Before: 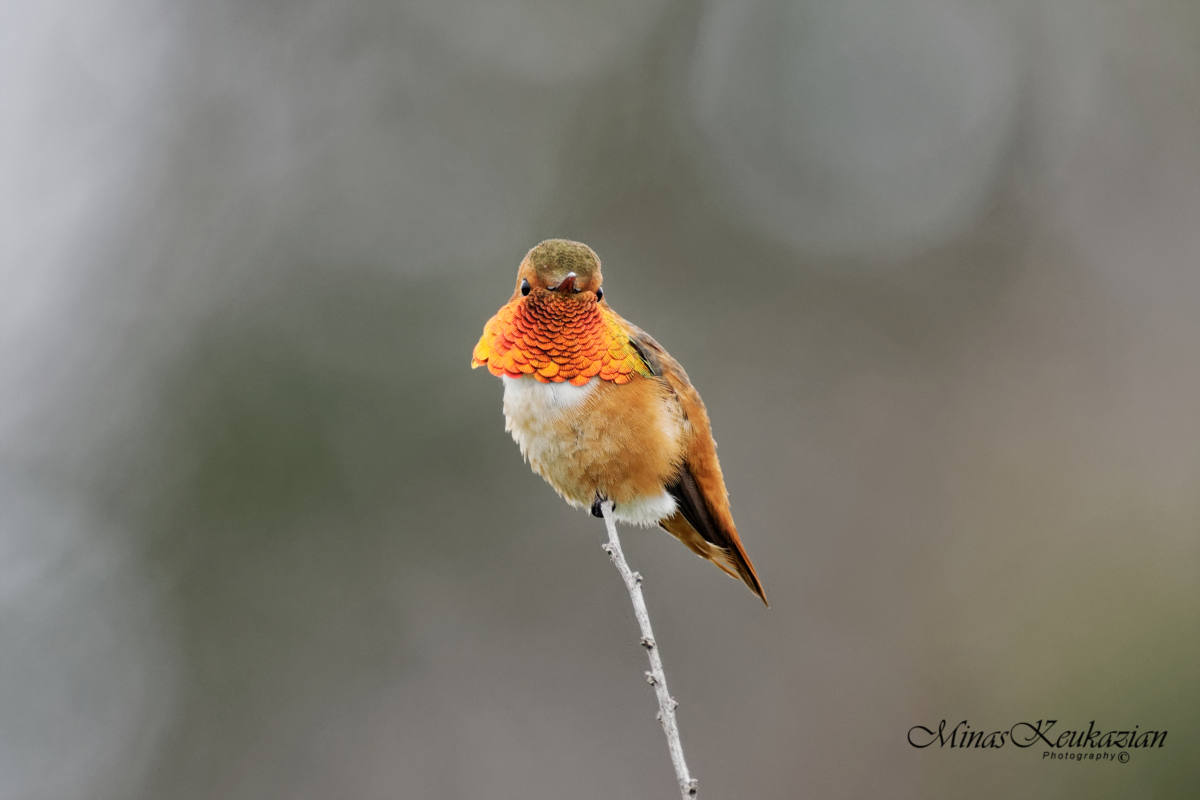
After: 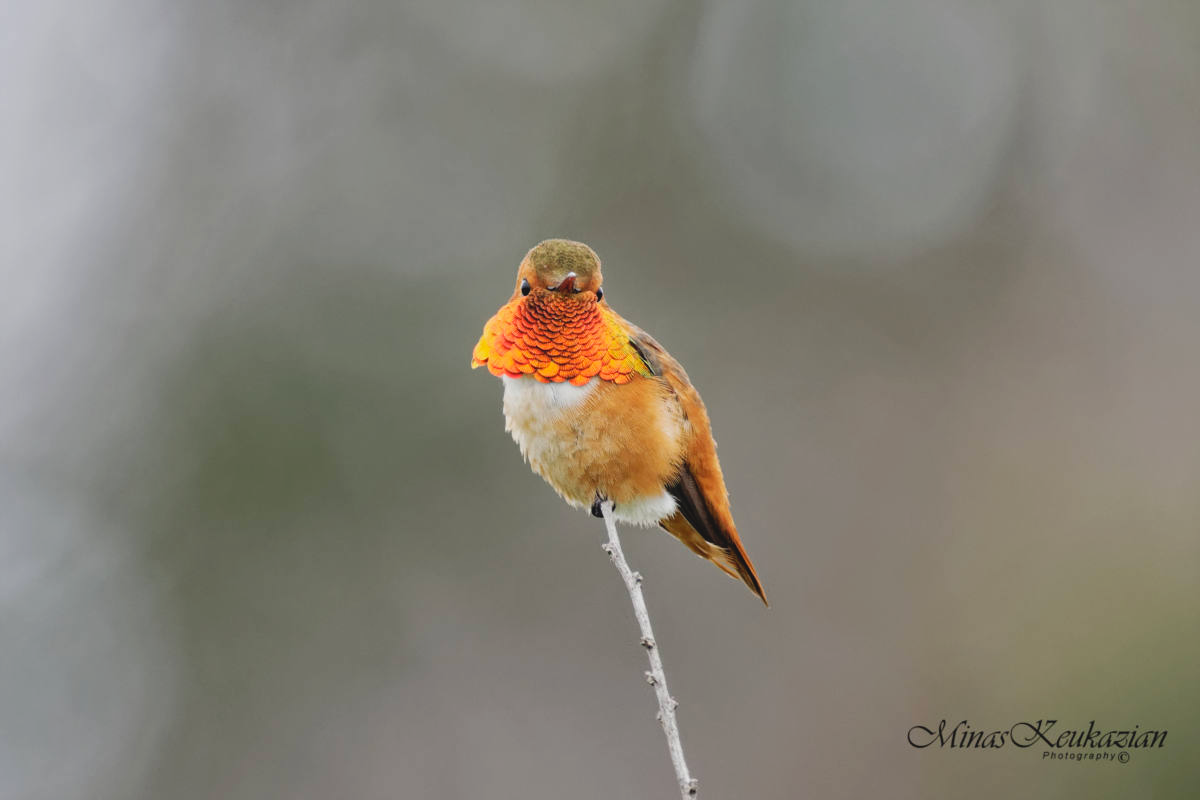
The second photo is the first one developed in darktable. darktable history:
contrast brightness saturation: contrast -0.101, brightness 0.047, saturation 0.079
